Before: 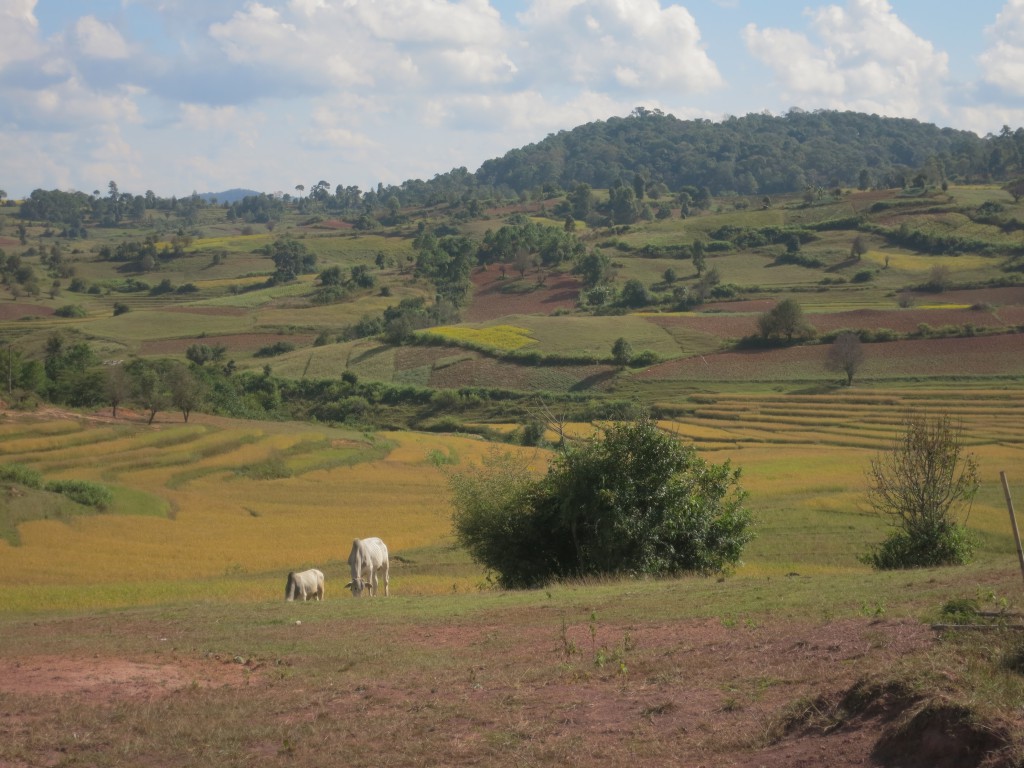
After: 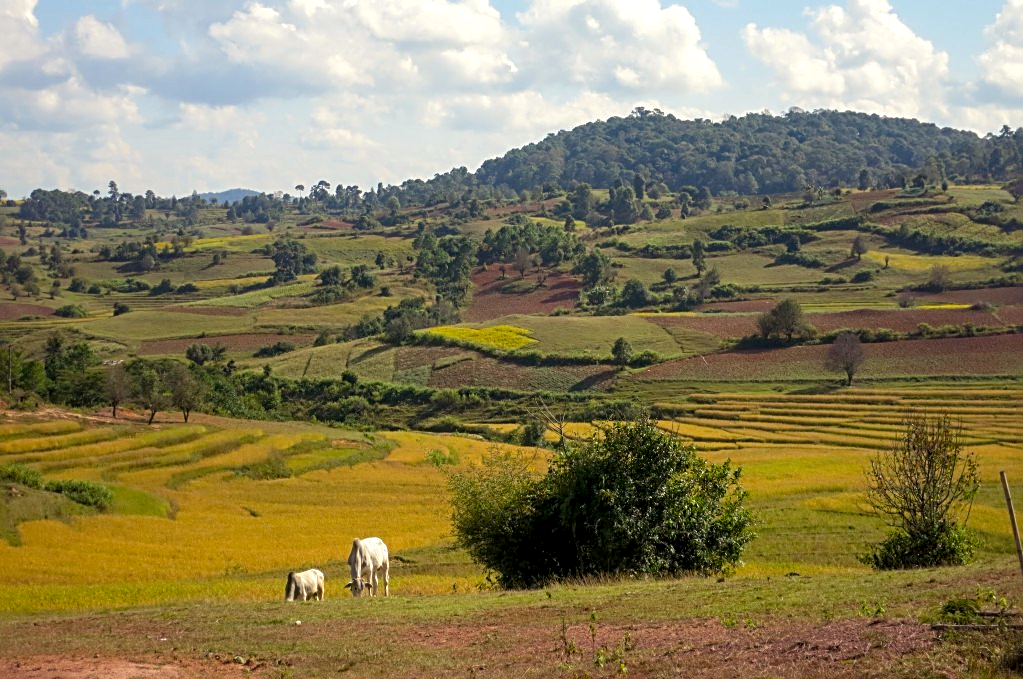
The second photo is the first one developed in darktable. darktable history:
crop and rotate: top 0%, bottom 11.49%
color balance rgb: shadows lift › luminance -21.66%, shadows lift › chroma 6.57%, shadows lift › hue 270°, power › chroma 0.68%, power › hue 60°, highlights gain › luminance 6.08%, highlights gain › chroma 1.33%, highlights gain › hue 90°, global offset › luminance -0.87%, perceptual saturation grading › global saturation 26.86%, perceptual saturation grading › highlights -28.39%, perceptual saturation grading › mid-tones 15.22%, perceptual saturation grading › shadows 33.98%, perceptual brilliance grading › highlights 10%, perceptual brilliance grading › mid-tones 5%
local contrast: detail 130%
sharpen: radius 2.543, amount 0.636
